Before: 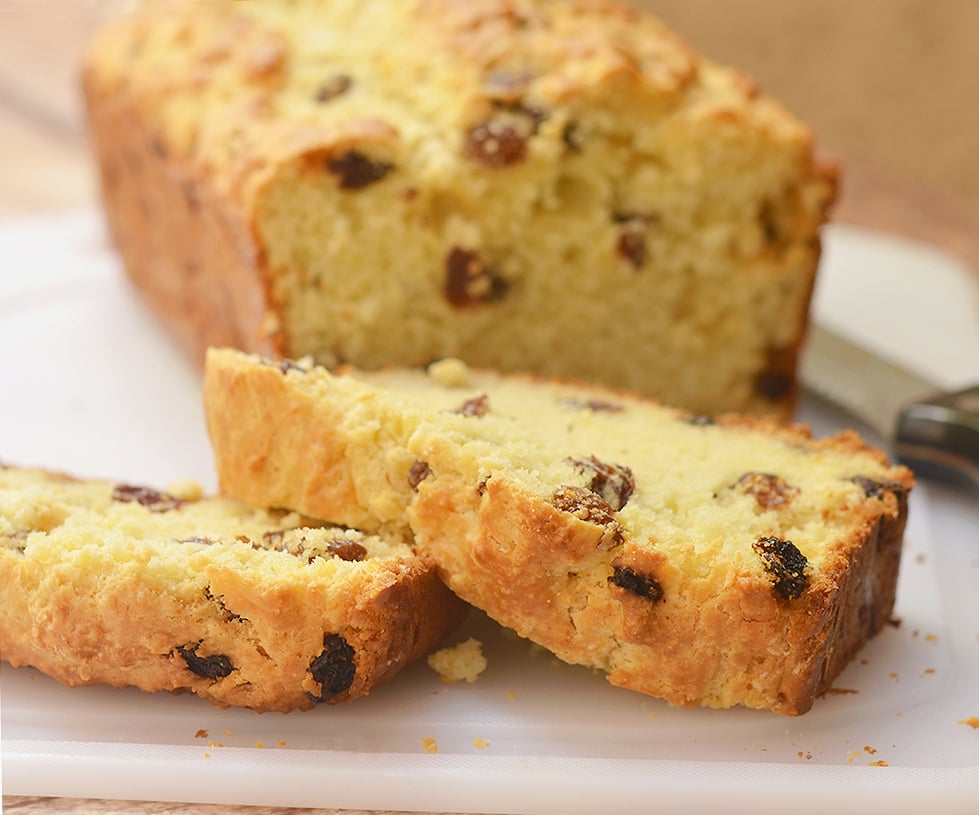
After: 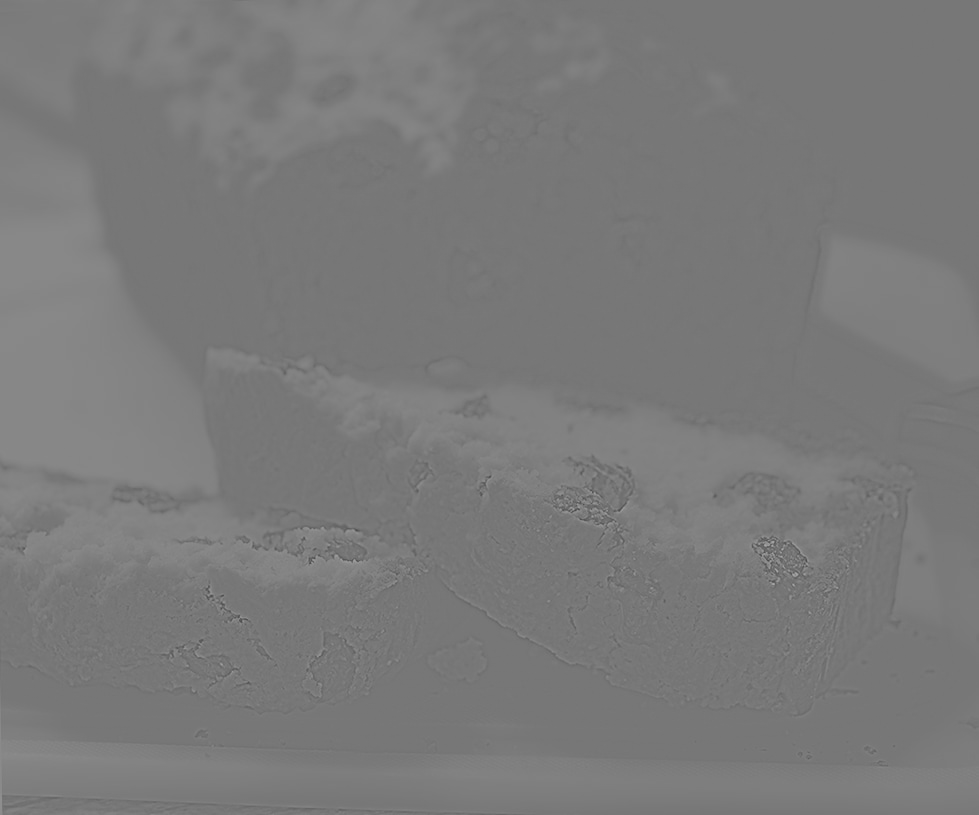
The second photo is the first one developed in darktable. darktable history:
highpass: sharpness 6%, contrast boost 7.63%
color balance: on, module defaults
exposure: black level correction 0.001, exposure 0.955 EV, compensate exposure bias true, compensate highlight preservation false
